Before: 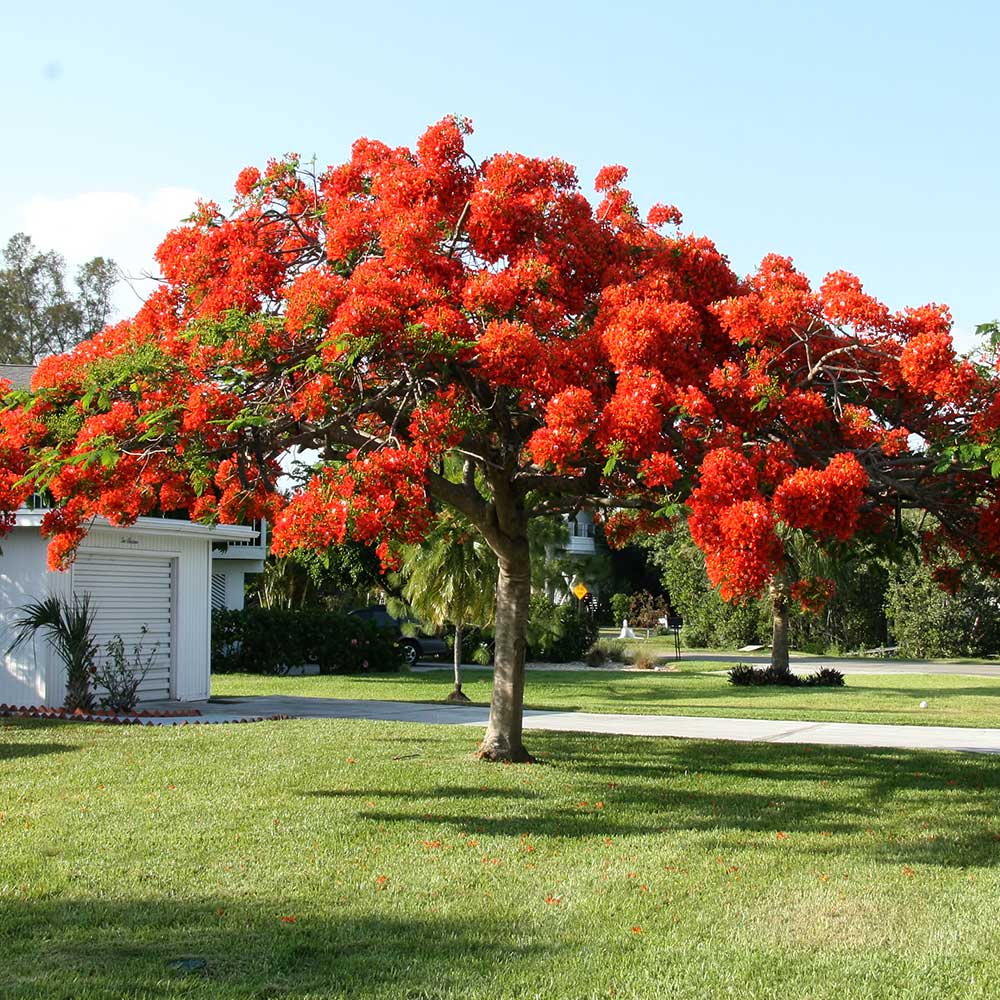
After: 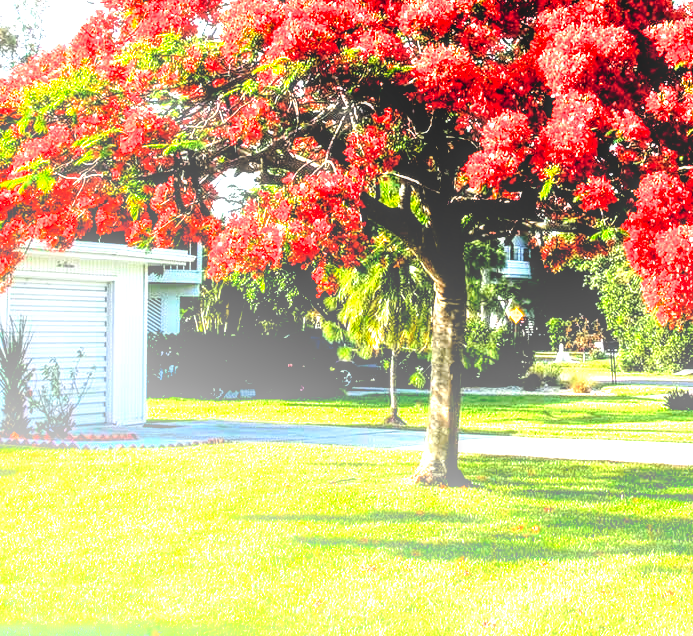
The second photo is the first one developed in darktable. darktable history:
crop: left 6.488%, top 27.668%, right 24.183%, bottom 8.656%
tone curve: curves: ch0 [(0, 0) (0.003, 0.008) (0.011, 0.008) (0.025, 0.008) (0.044, 0.008) (0.069, 0.006) (0.1, 0.006) (0.136, 0.006) (0.177, 0.008) (0.224, 0.012) (0.277, 0.026) (0.335, 0.083) (0.399, 0.165) (0.468, 0.292) (0.543, 0.416) (0.623, 0.535) (0.709, 0.692) (0.801, 0.853) (0.898, 0.981) (1, 1)], preserve colors none
bloom: size 38%, threshold 95%, strength 30%
haze removal: strength -0.1, adaptive false
exposure: black level correction 0, exposure 1.3 EV, compensate highlight preservation false
local contrast: detail 203%
filmic rgb: hardness 4.17, contrast 1.364, color science v6 (2022)
